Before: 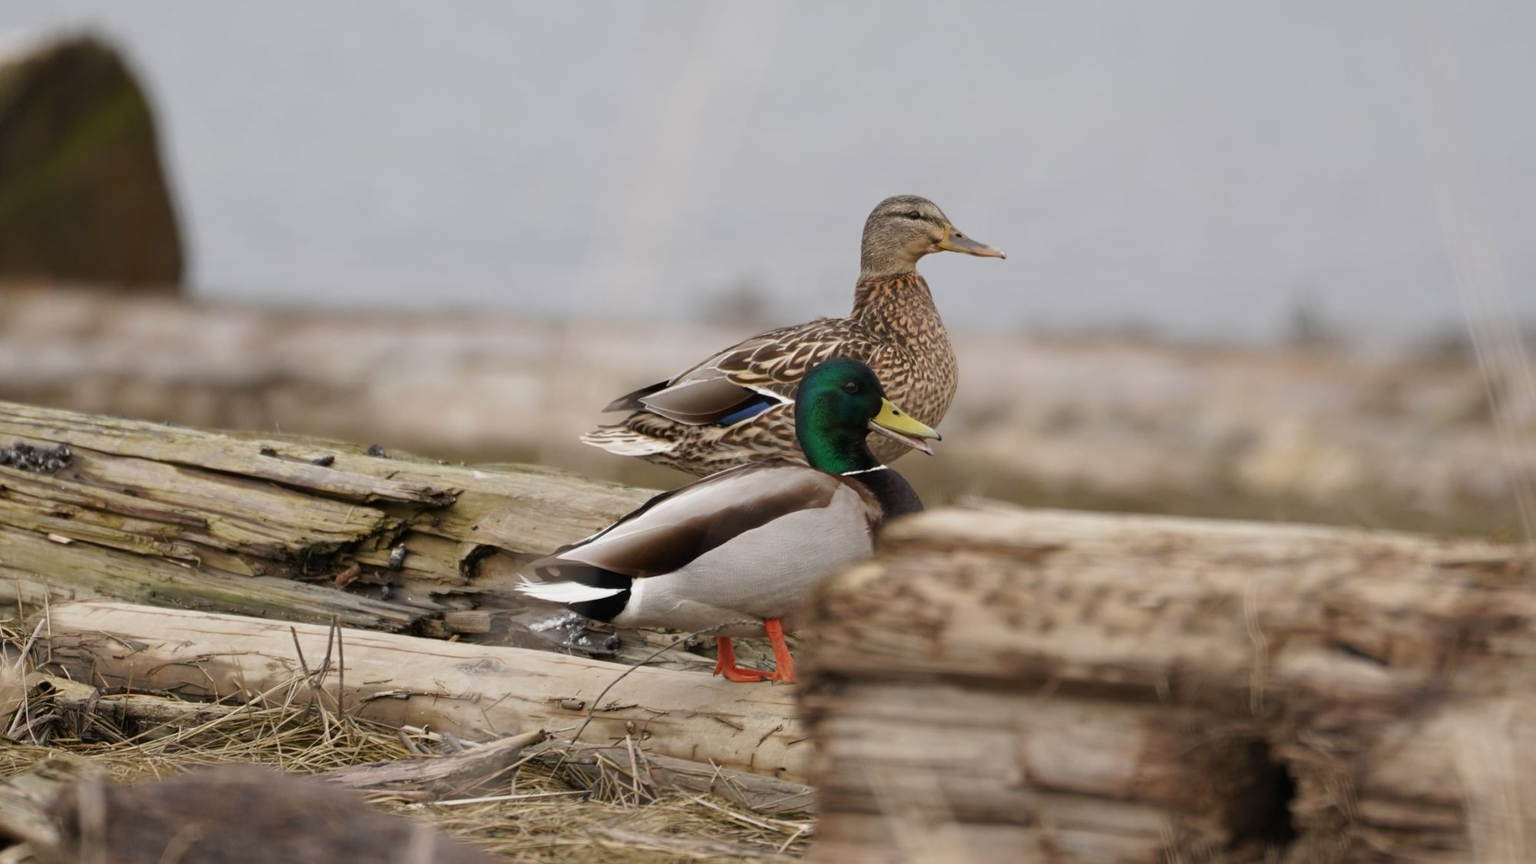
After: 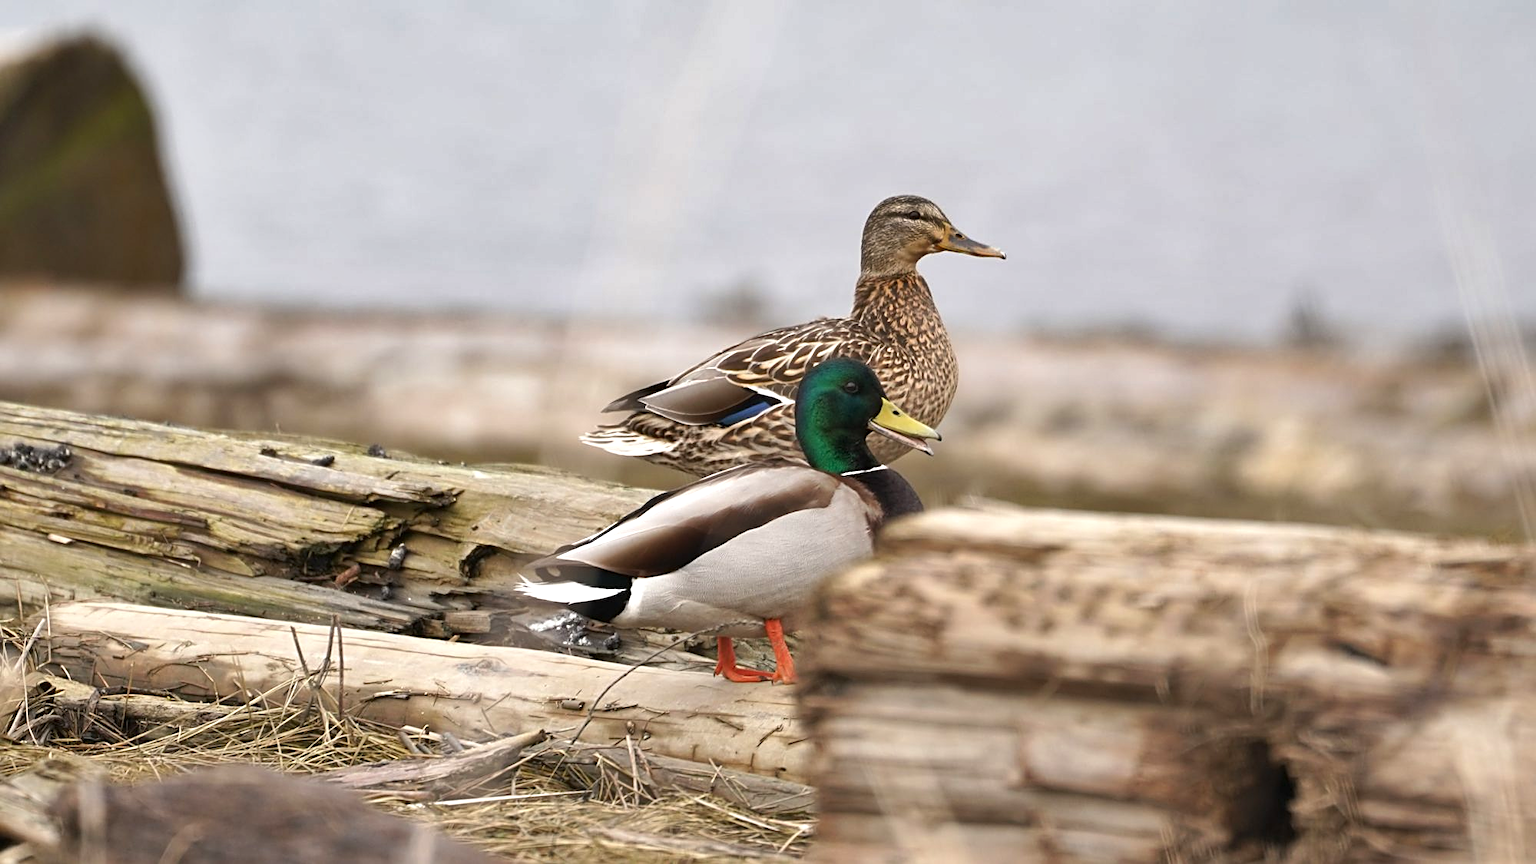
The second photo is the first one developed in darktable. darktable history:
shadows and highlights: shadows 60.81, soften with gaussian
sharpen: on, module defaults
exposure: black level correction 0, exposure 0.69 EV, compensate exposure bias true, compensate highlight preservation false
